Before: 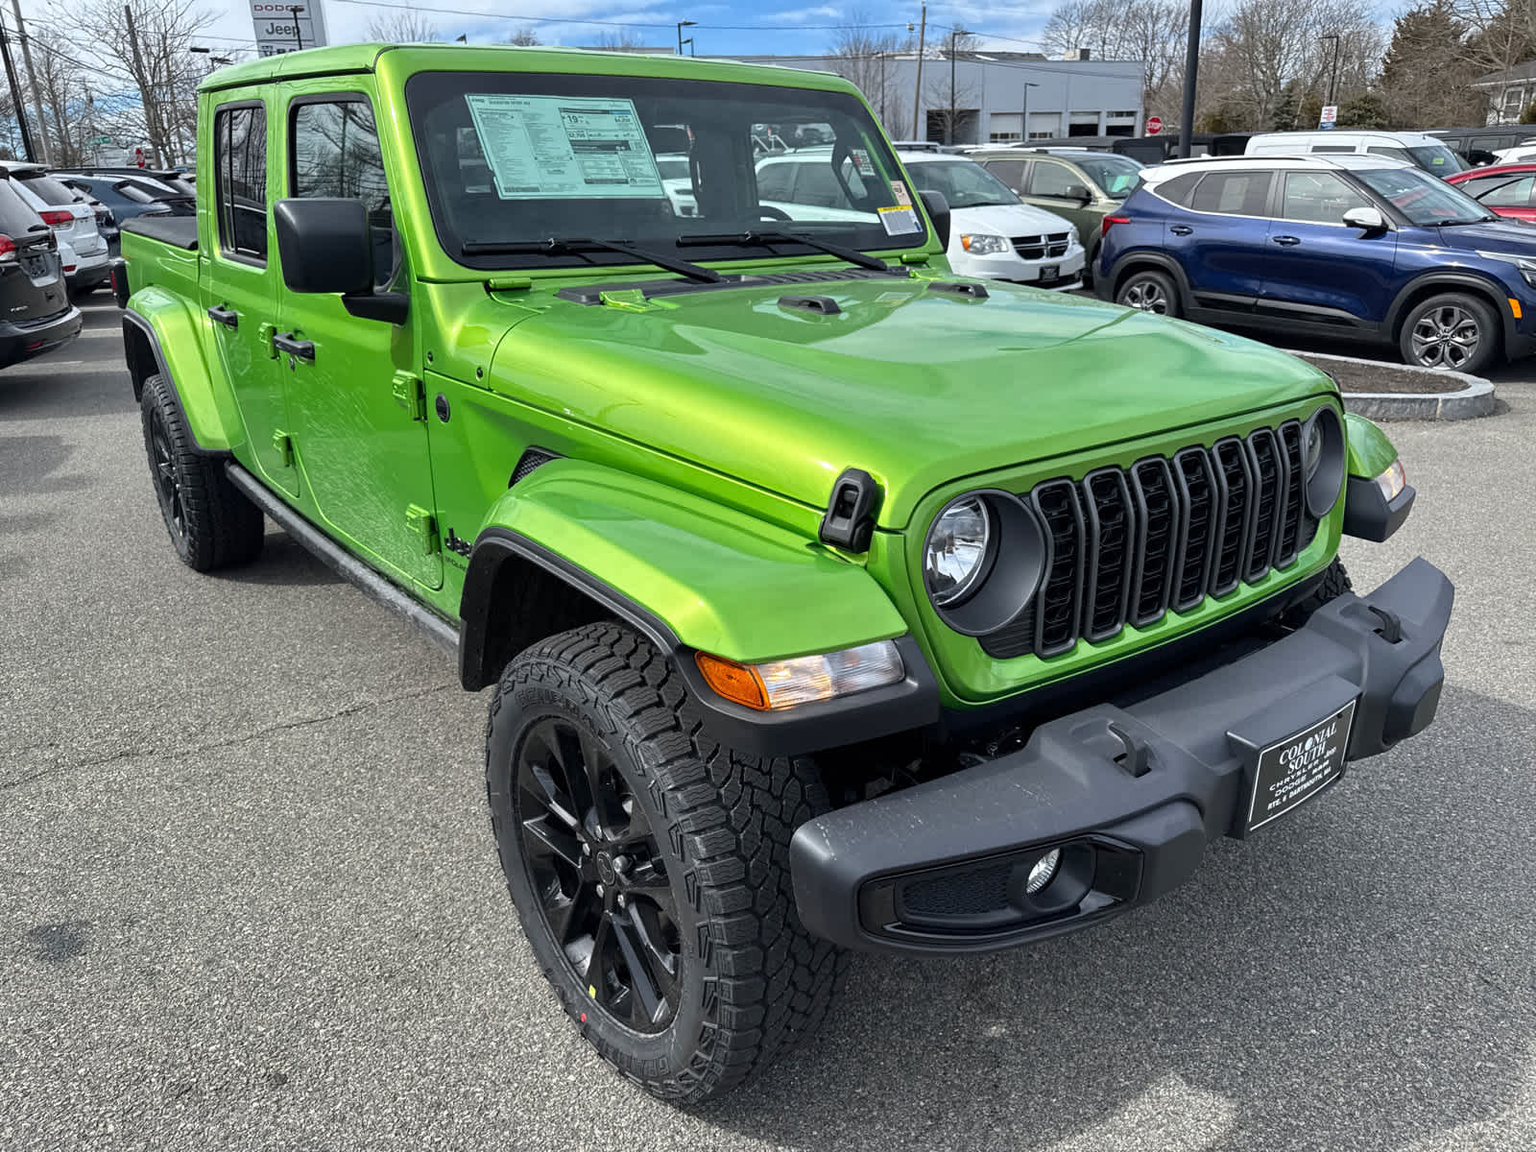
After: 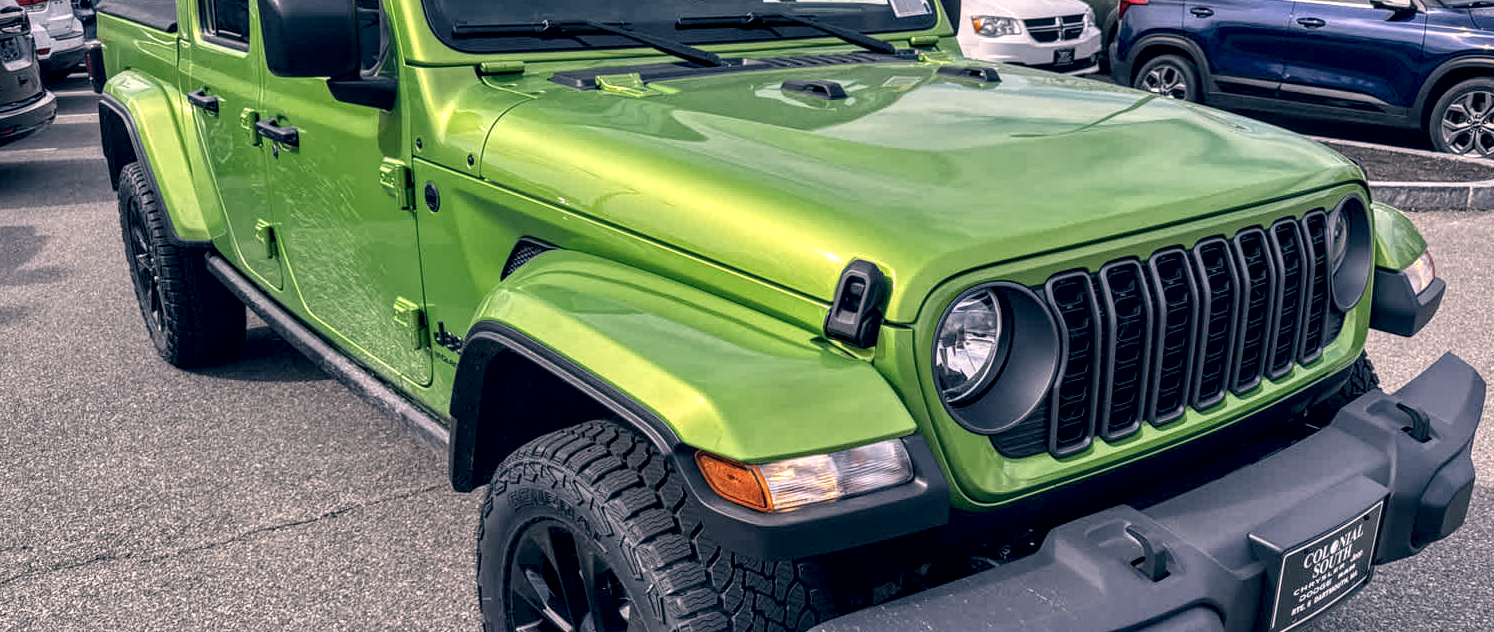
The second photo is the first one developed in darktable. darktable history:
crop: left 1.84%, top 19.028%, right 4.739%, bottom 28.254%
local contrast: highlights 23%, detail 150%
color correction: highlights a* 14.32, highlights b* 6.09, shadows a* -6.21, shadows b* -15.29, saturation 0.83
